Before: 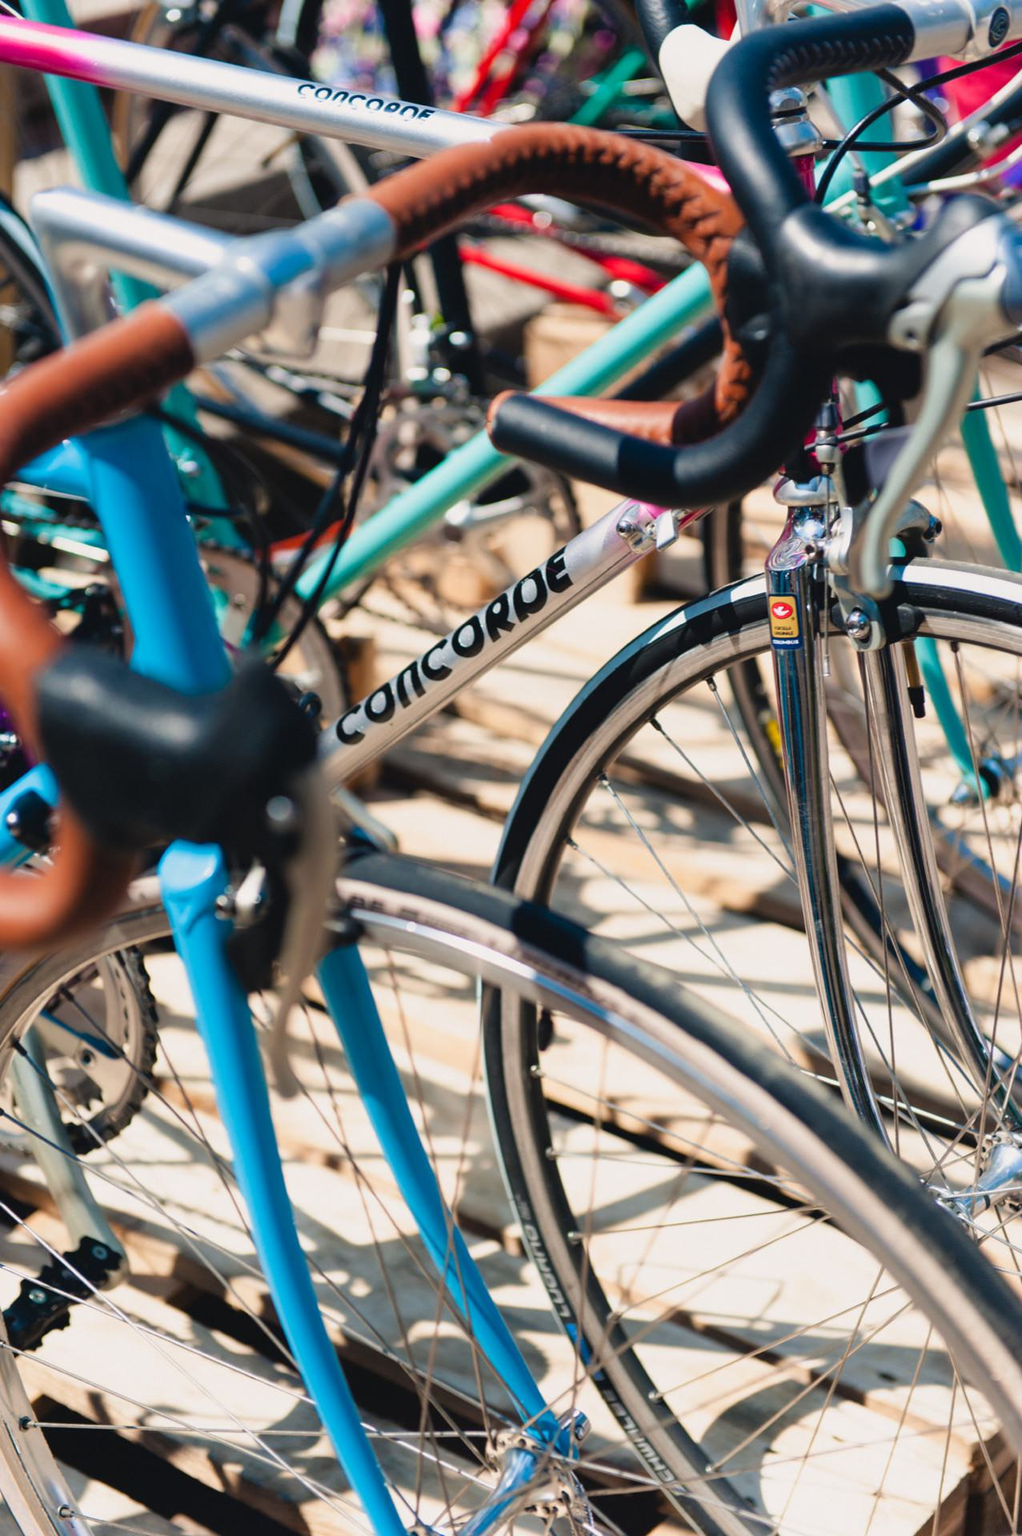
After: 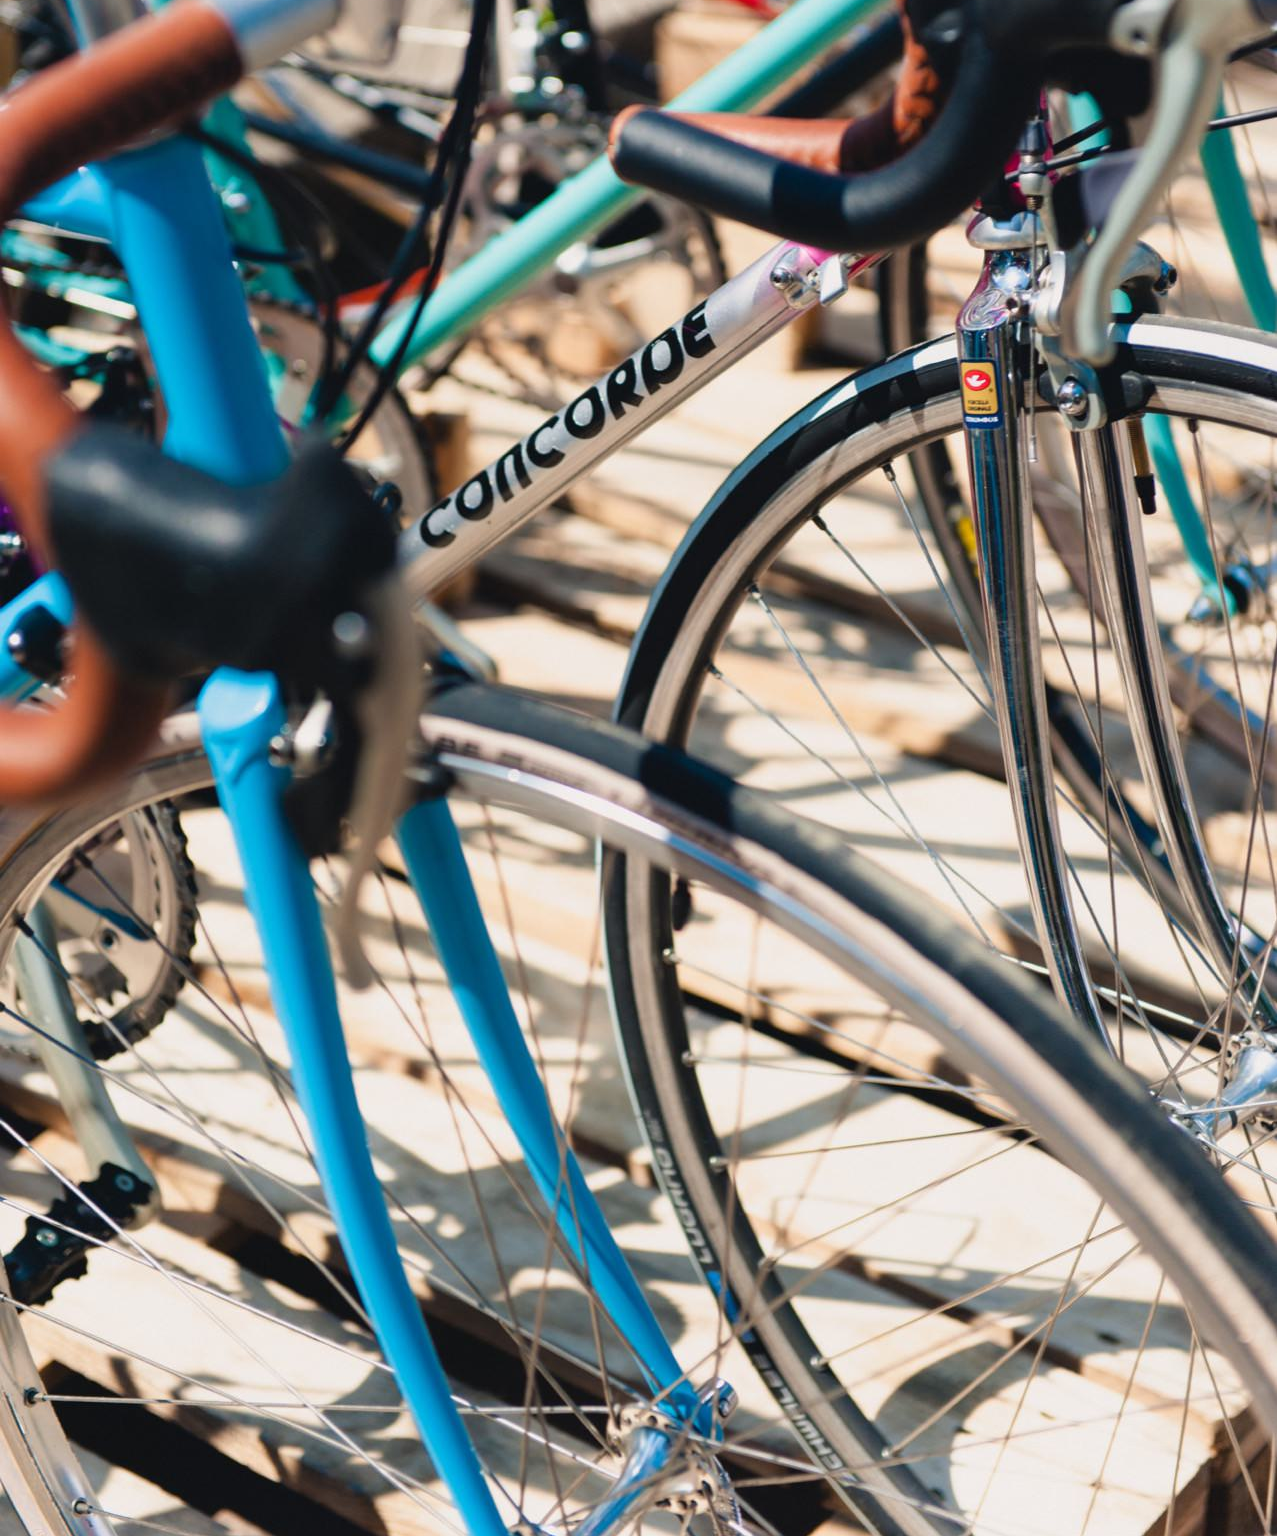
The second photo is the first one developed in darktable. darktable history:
crop and rotate: top 19.957%
